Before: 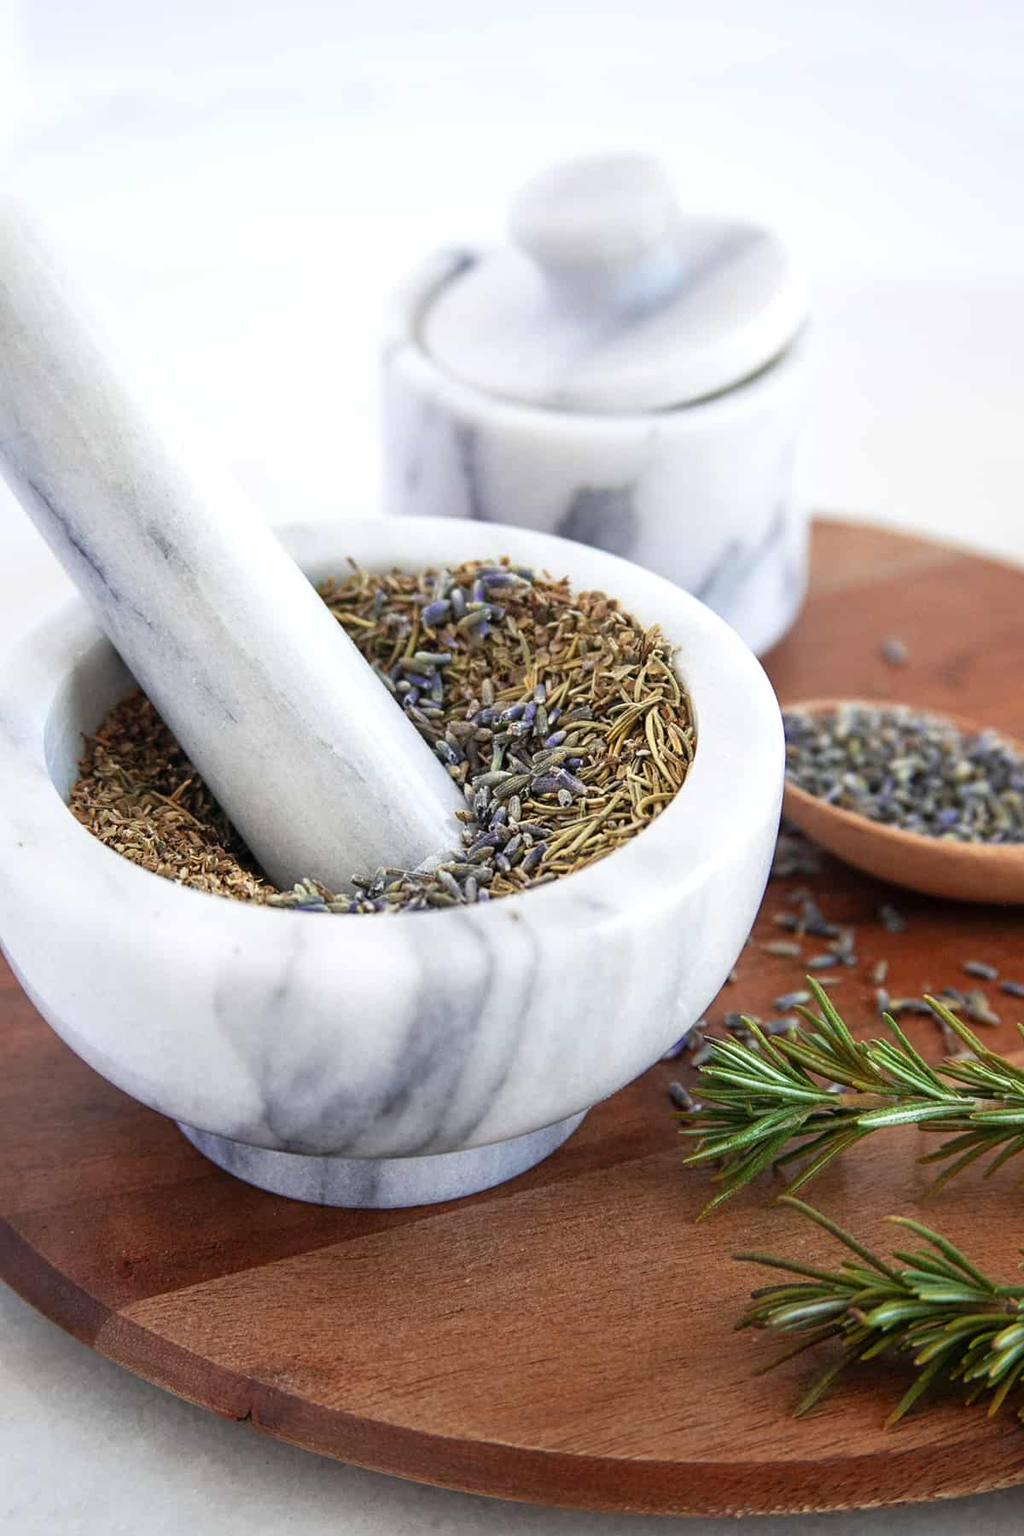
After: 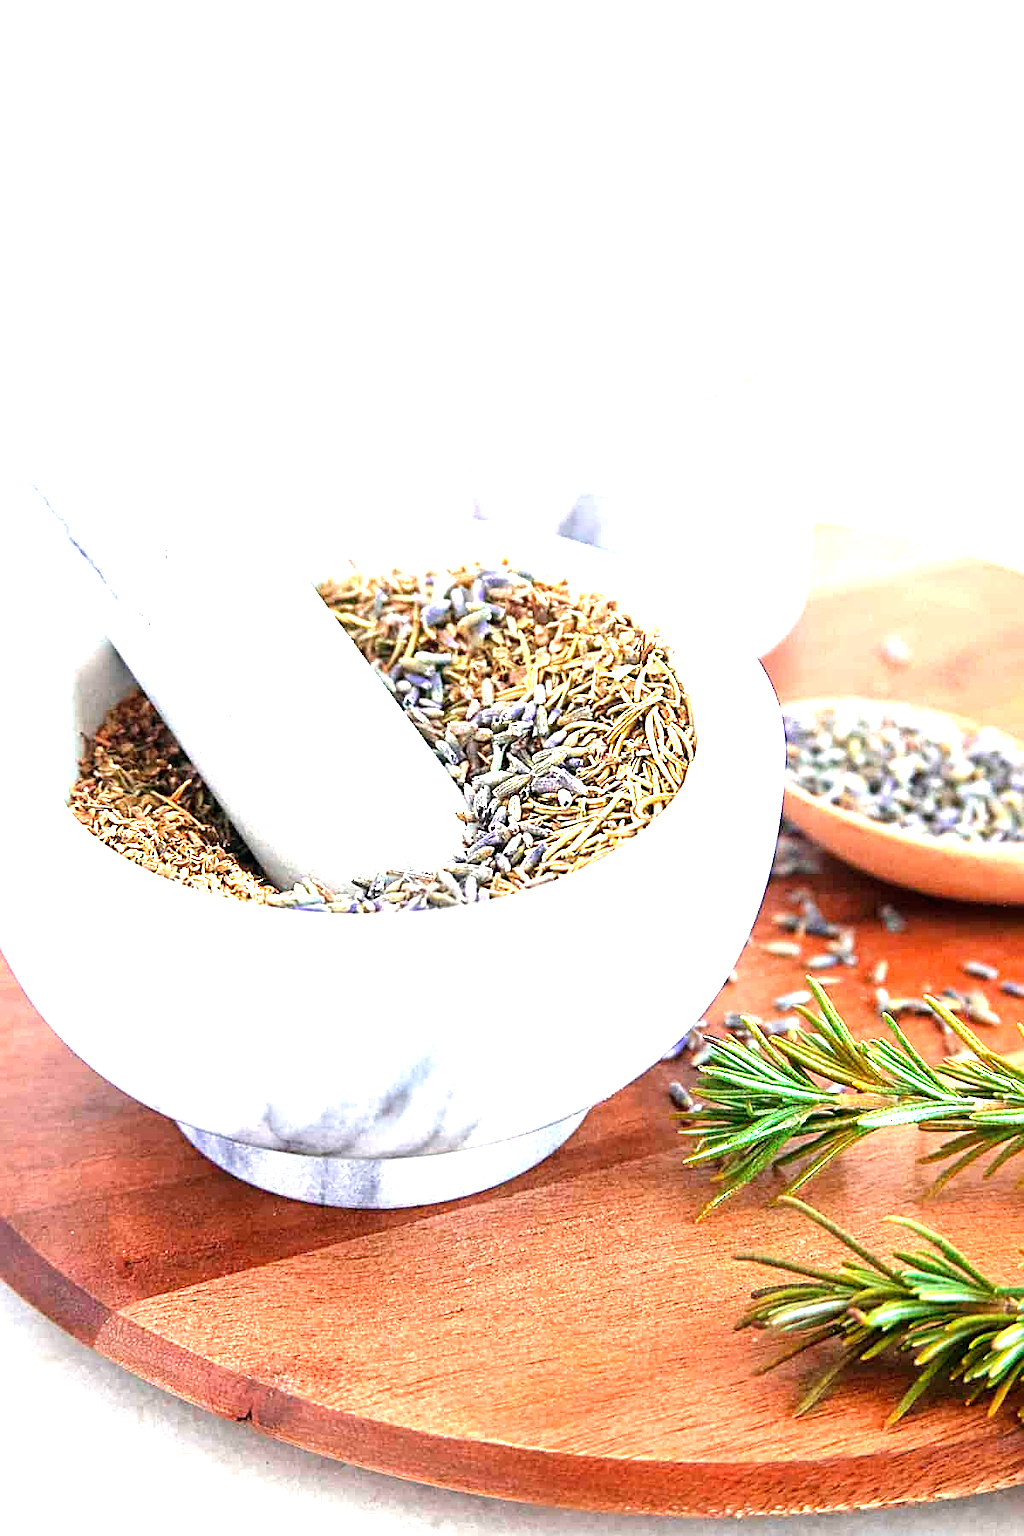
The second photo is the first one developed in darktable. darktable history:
tone equalizer: smoothing diameter 24.94%, edges refinement/feathering 5.56, preserve details guided filter
sharpen: on, module defaults
exposure: black level correction 0, exposure 2.156 EV, compensate exposure bias true, compensate highlight preservation false
